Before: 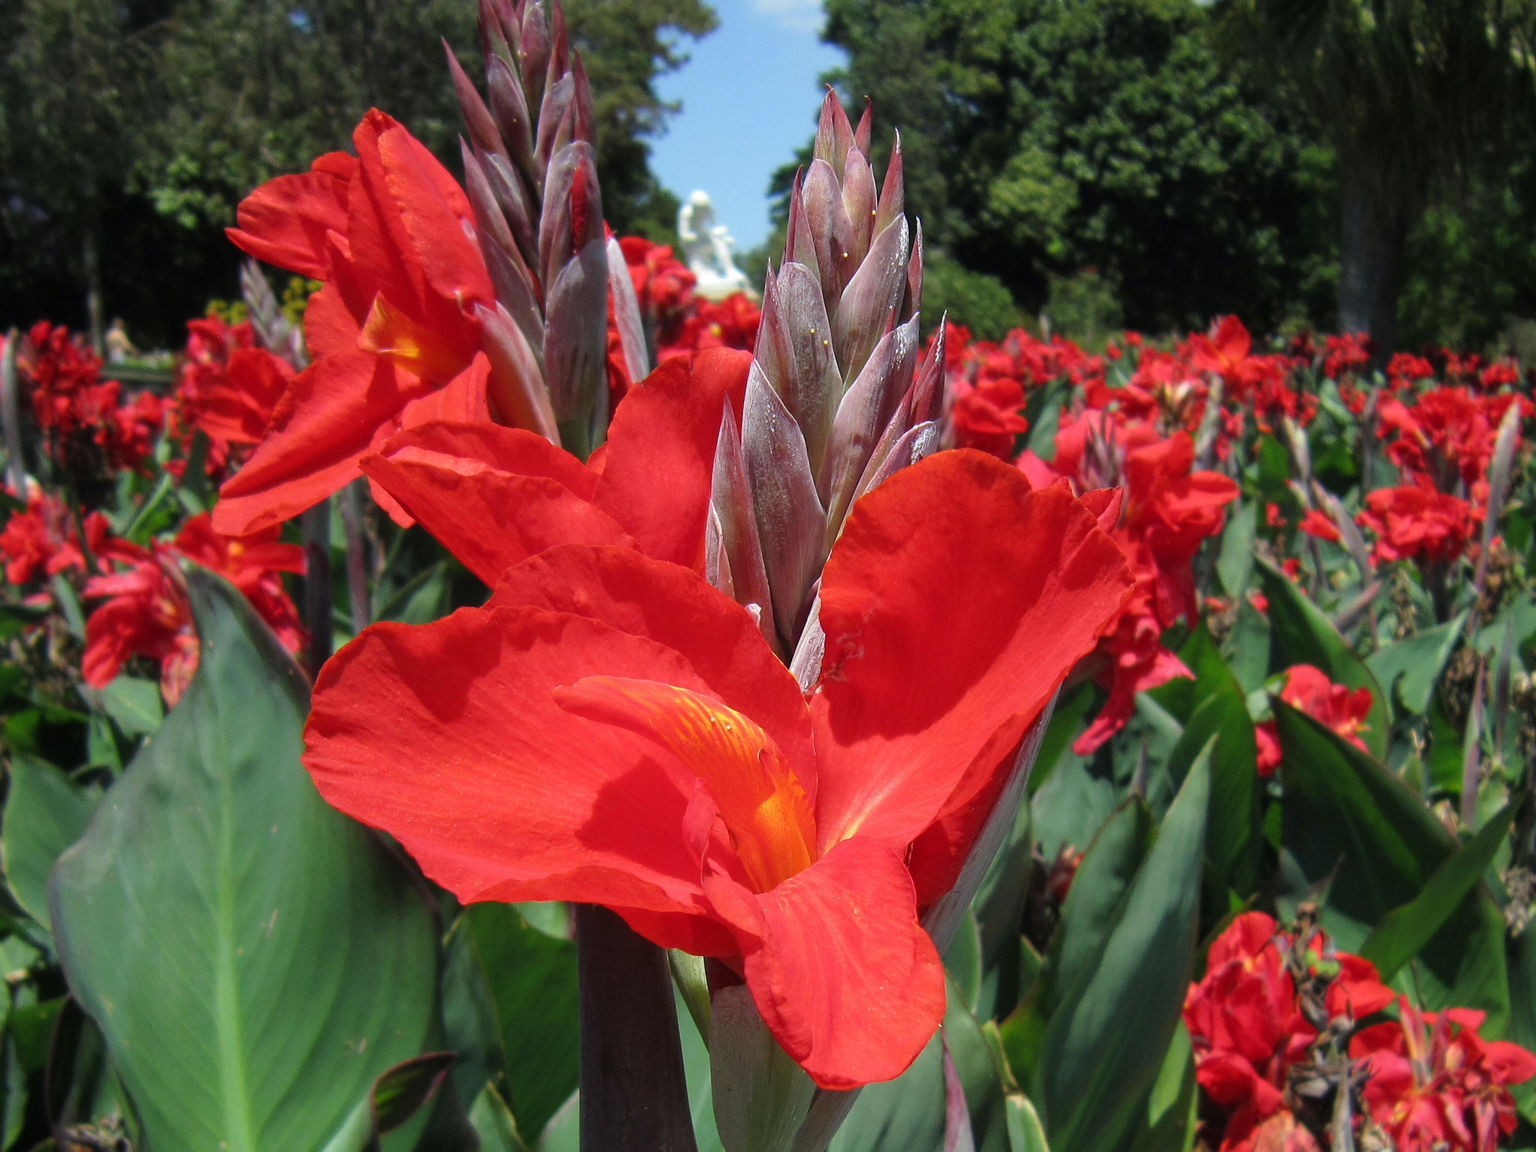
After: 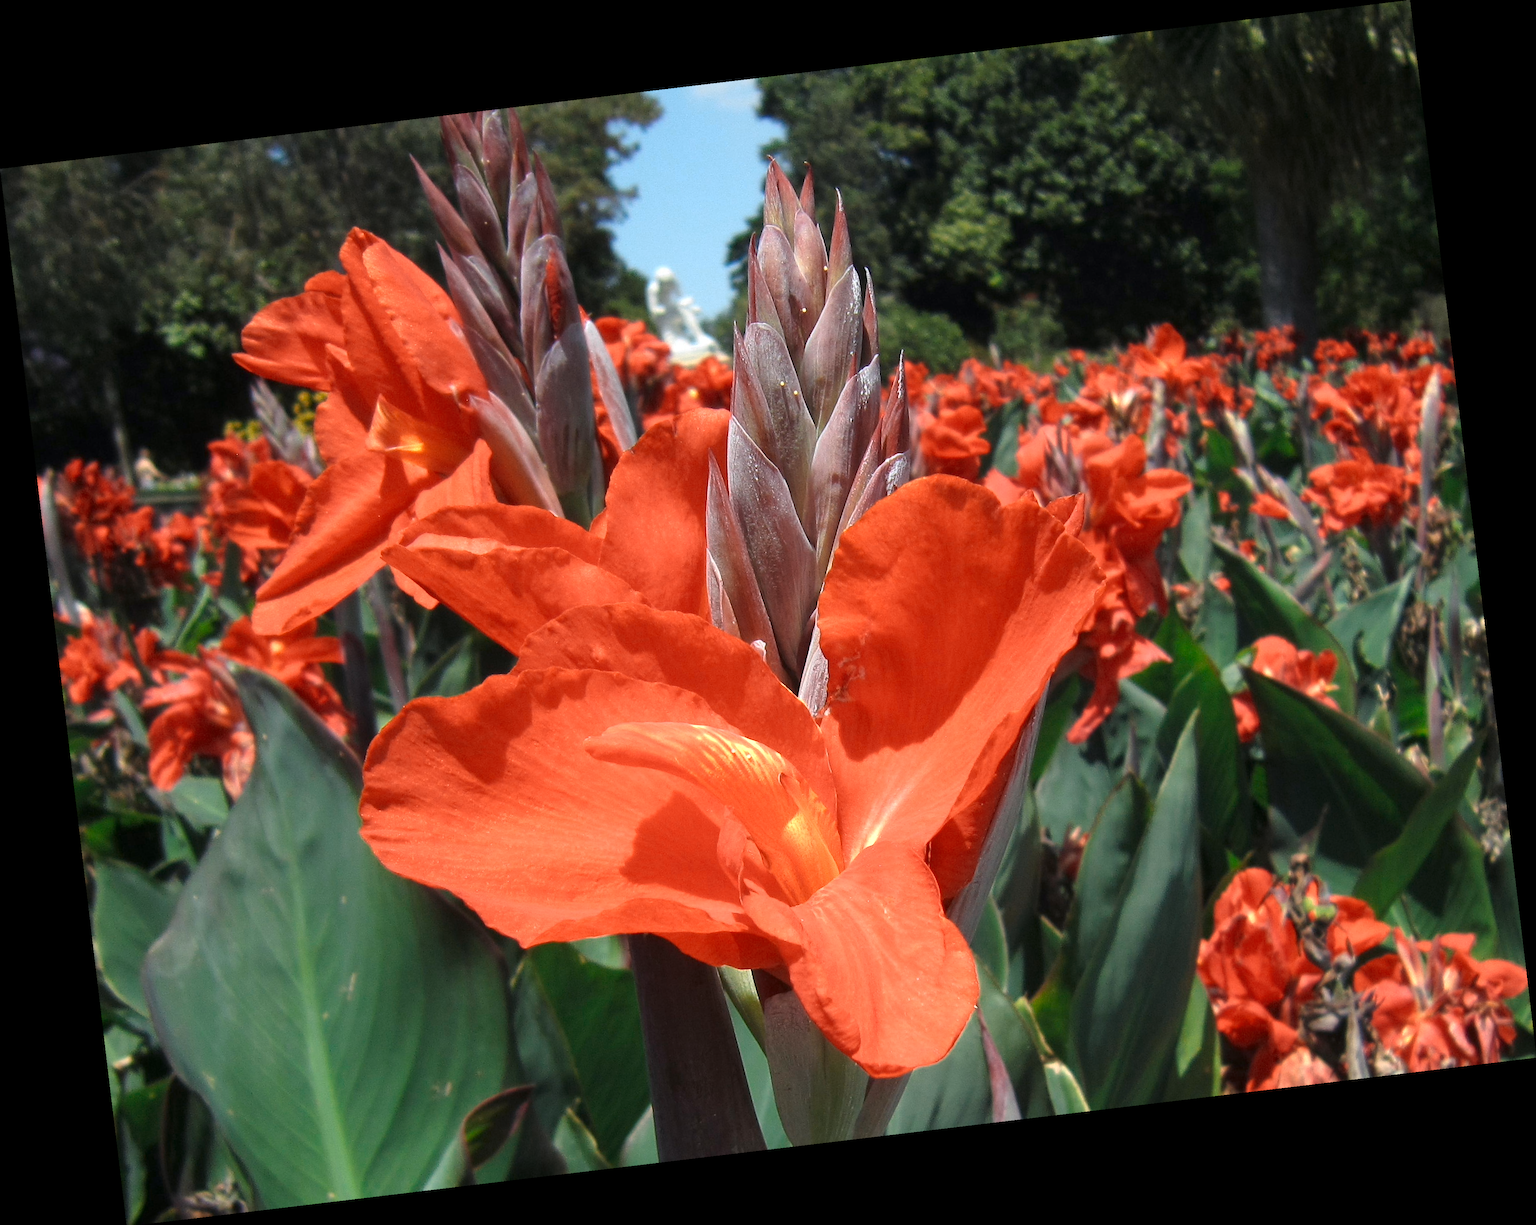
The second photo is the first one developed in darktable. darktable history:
rotate and perspective: rotation -6.83°, automatic cropping off
color zones: curves: ch0 [(0.018, 0.548) (0.224, 0.64) (0.425, 0.447) (0.675, 0.575) (0.732, 0.579)]; ch1 [(0.066, 0.487) (0.25, 0.5) (0.404, 0.43) (0.75, 0.421) (0.956, 0.421)]; ch2 [(0.044, 0.561) (0.215, 0.465) (0.399, 0.544) (0.465, 0.548) (0.614, 0.447) (0.724, 0.43) (0.882, 0.623) (0.956, 0.632)]
